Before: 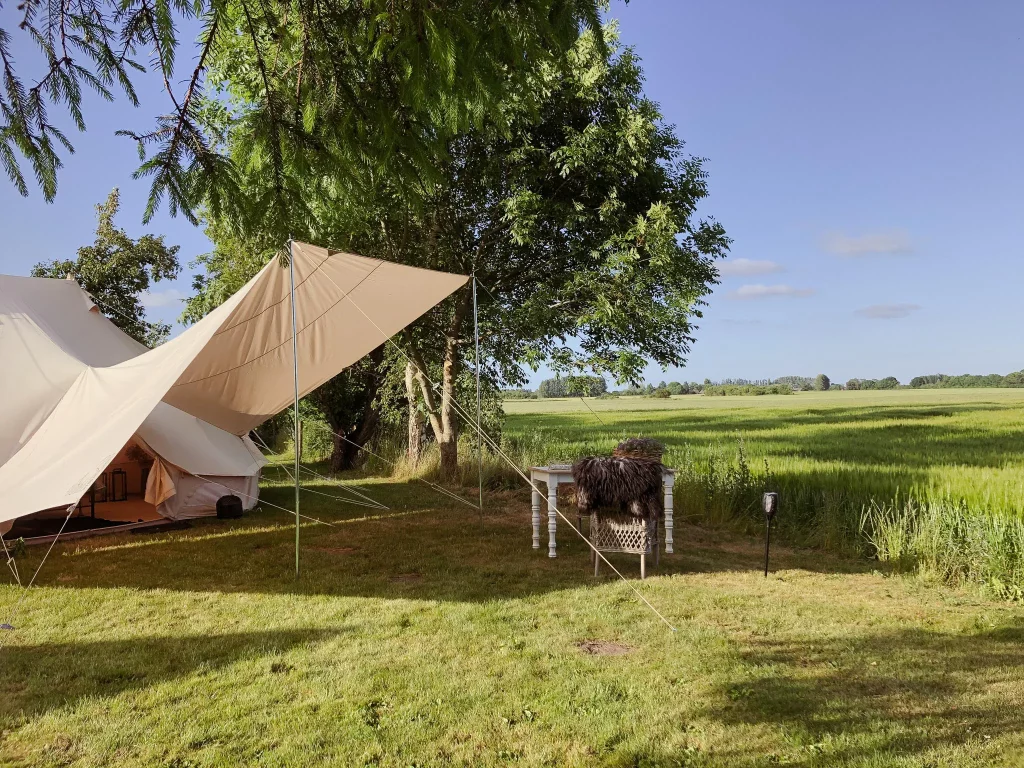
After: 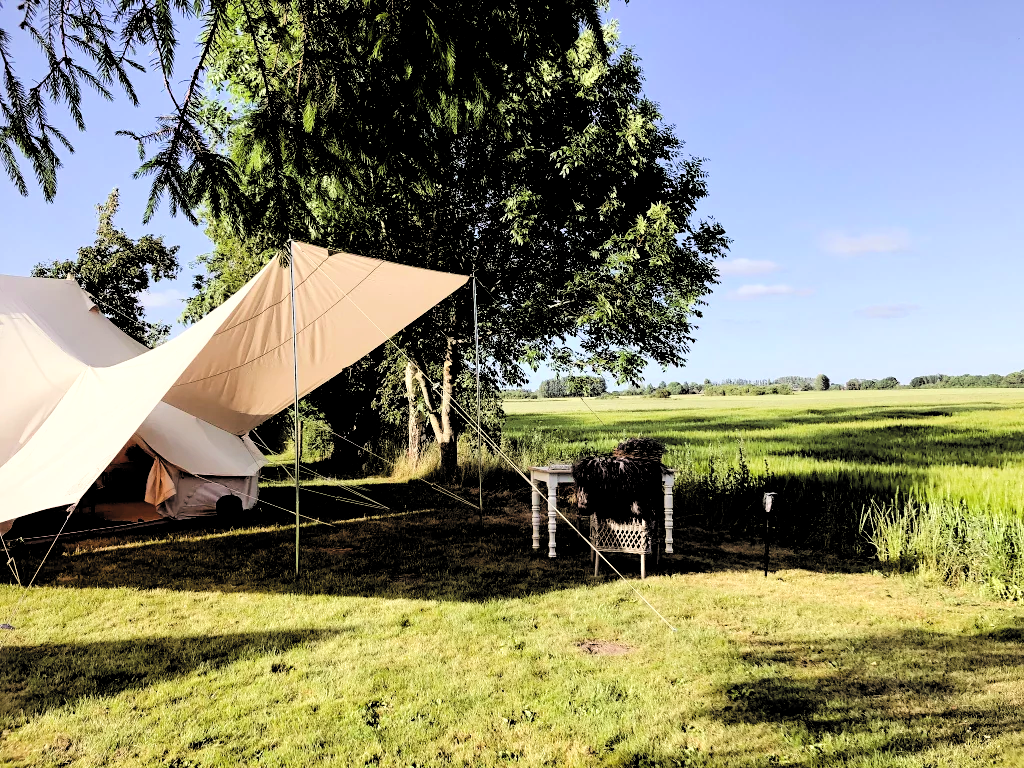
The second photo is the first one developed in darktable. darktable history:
white balance: red 1, blue 1
filmic rgb: middle gray luminance 13.55%, black relative exposure -1.97 EV, white relative exposure 3.1 EV, threshold 6 EV, target black luminance 0%, hardness 1.79, latitude 59.23%, contrast 1.728, highlights saturation mix 5%, shadows ↔ highlights balance -37.52%, add noise in highlights 0, color science v3 (2019), use custom middle-gray values true, iterations of high-quality reconstruction 0, contrast in highlights soft, enable highlight reconstruction true
